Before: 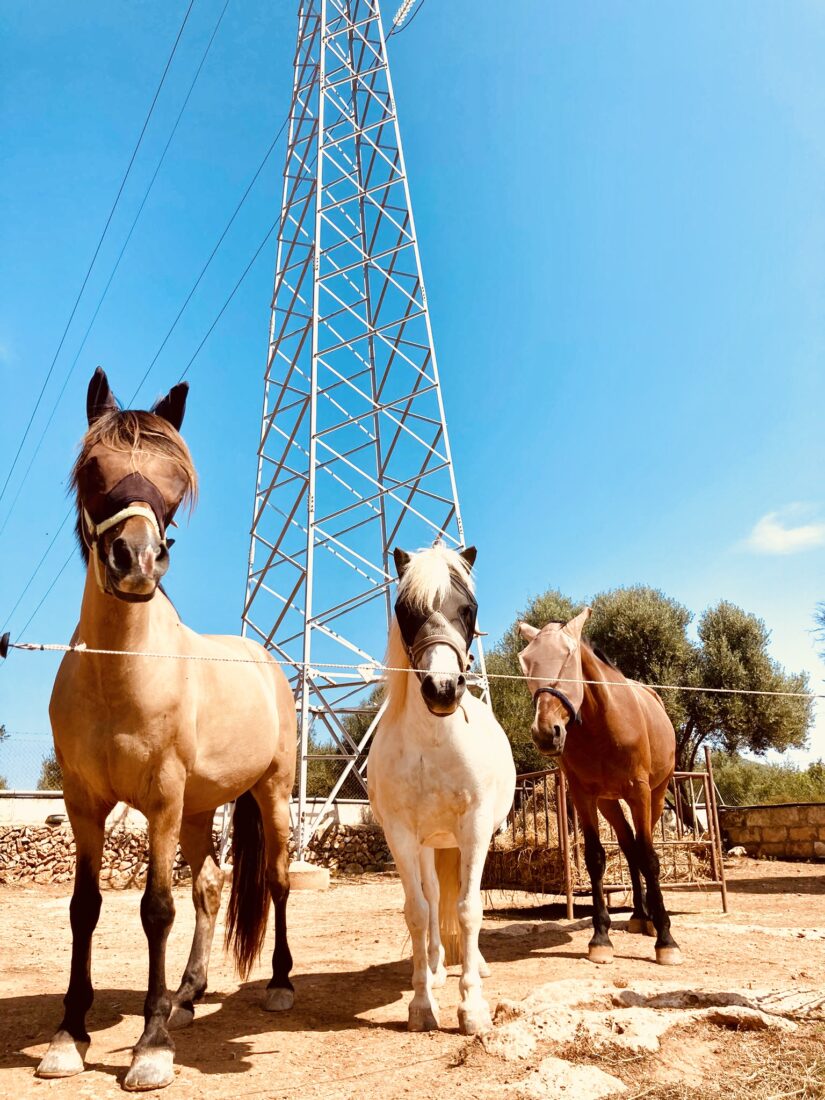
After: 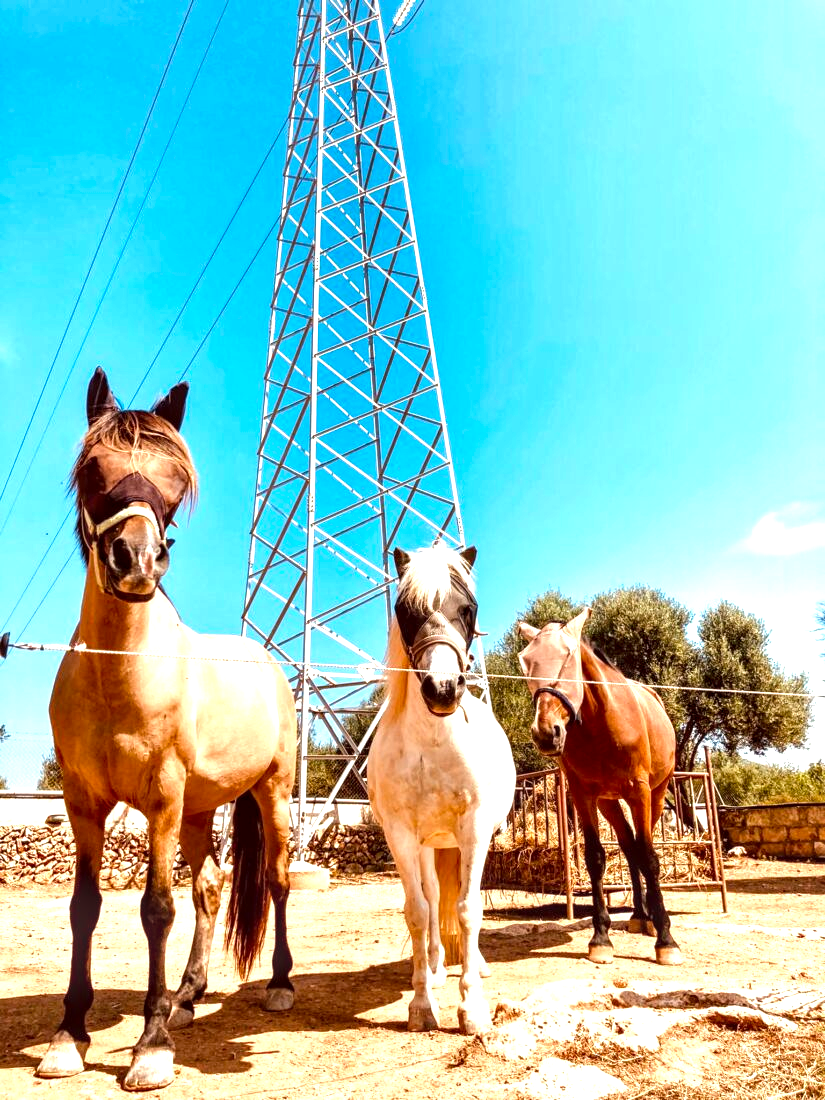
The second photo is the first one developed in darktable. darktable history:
local contrast: detail 150%
exposure: exposure 0.658 EV, compensate highlight preservation false
